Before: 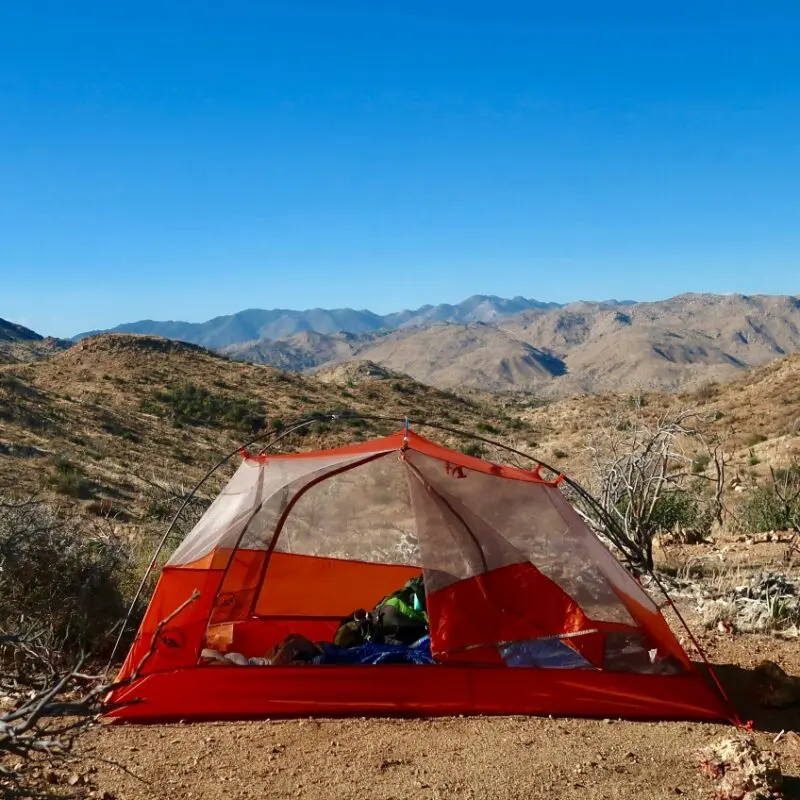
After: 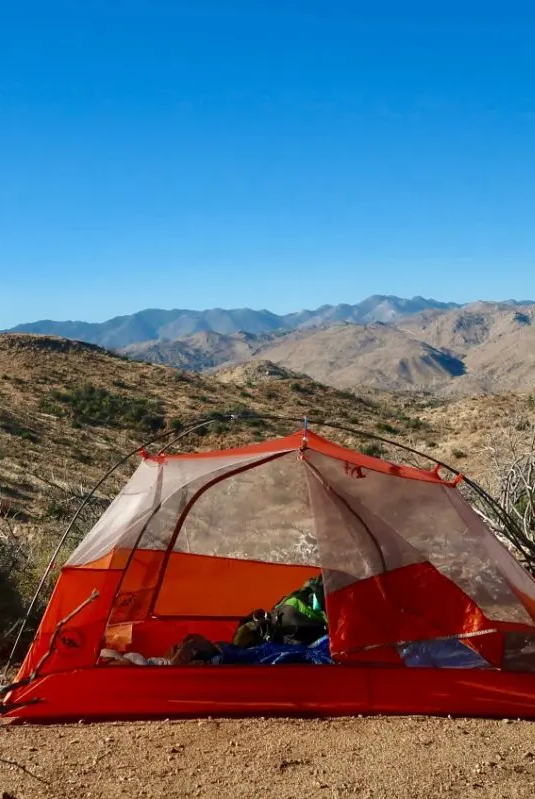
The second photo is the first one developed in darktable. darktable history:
crop and rotate: left 12.671%, right 20.403%
